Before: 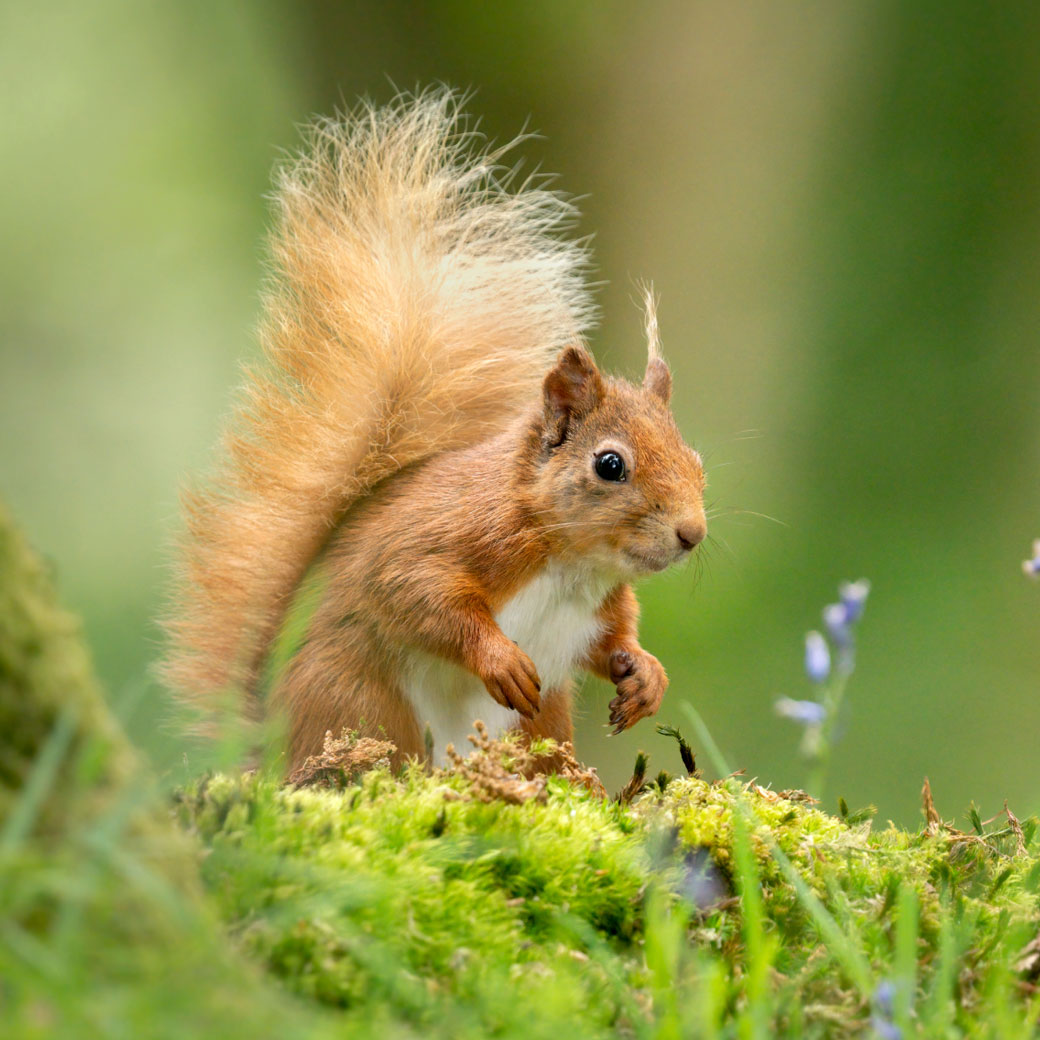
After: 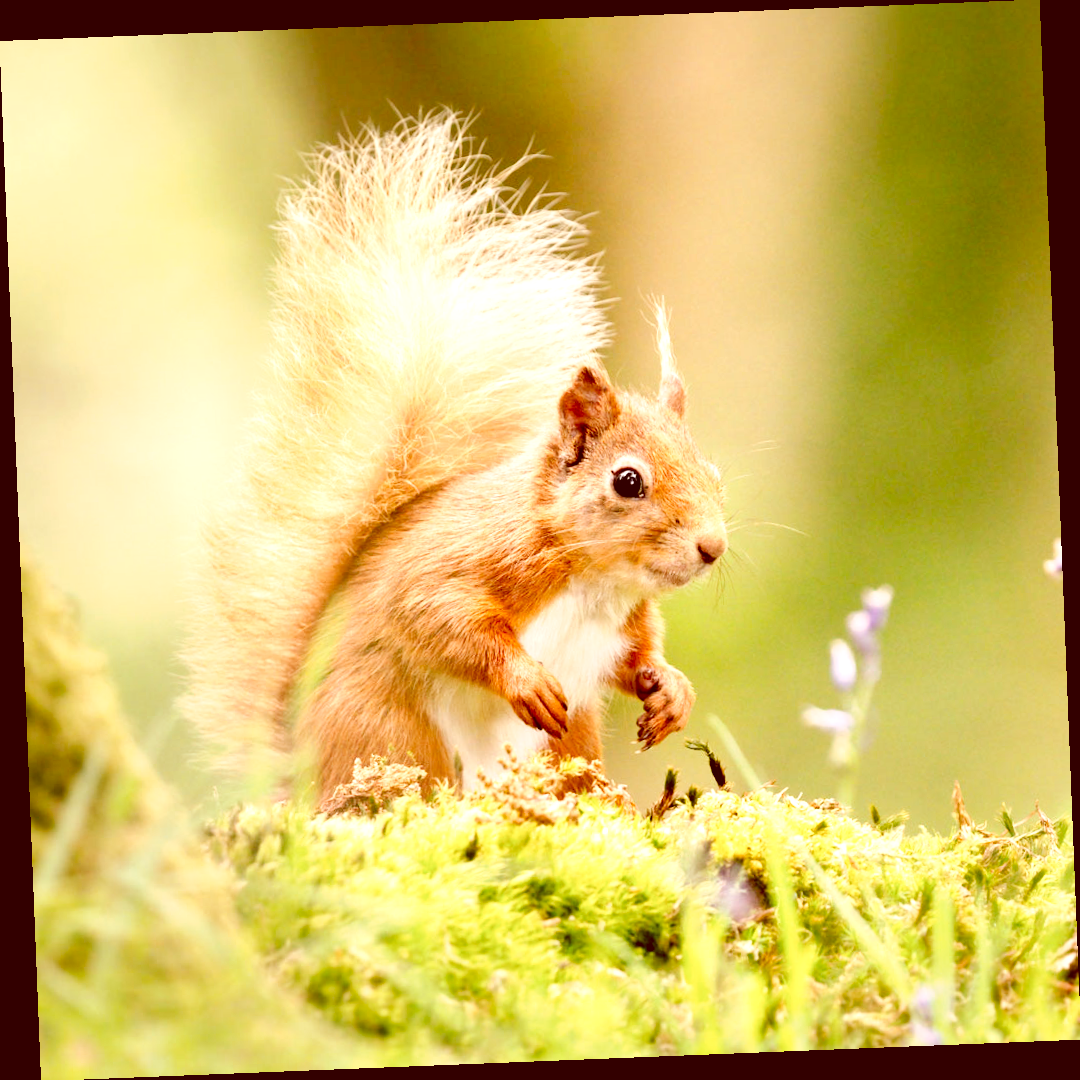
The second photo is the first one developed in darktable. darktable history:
tone curve: curves: ch0 [(0, 0) (0.003, 0.004) (0.011, 0.006) (0.025, 0.011) (0.044, 0.017) (0.069, 0.029) (0.1, 0.047) (0.136, 0.07) (0.177, 0.121) (0.224, 0.182) (0.277, 0.257) (0.335, 0.342) (0.399, 0.432) (0.468, 0.526) (0.543, 0.621) (0.623, 0.711) (0.709, 0.792) (0.801, 0.87) (0.898, 0.951) (1, 1)], preserve colors none
color correction: highlights a* 9.03, highlights b* 8.71, shadows a* 40, shadows b* 40, saturation 0.8
exposure: black level correction 0, exposure 0.9 EV, compensate highlight preservation false
rotate and perspective: rotation -2.29°, automatic cropping off
